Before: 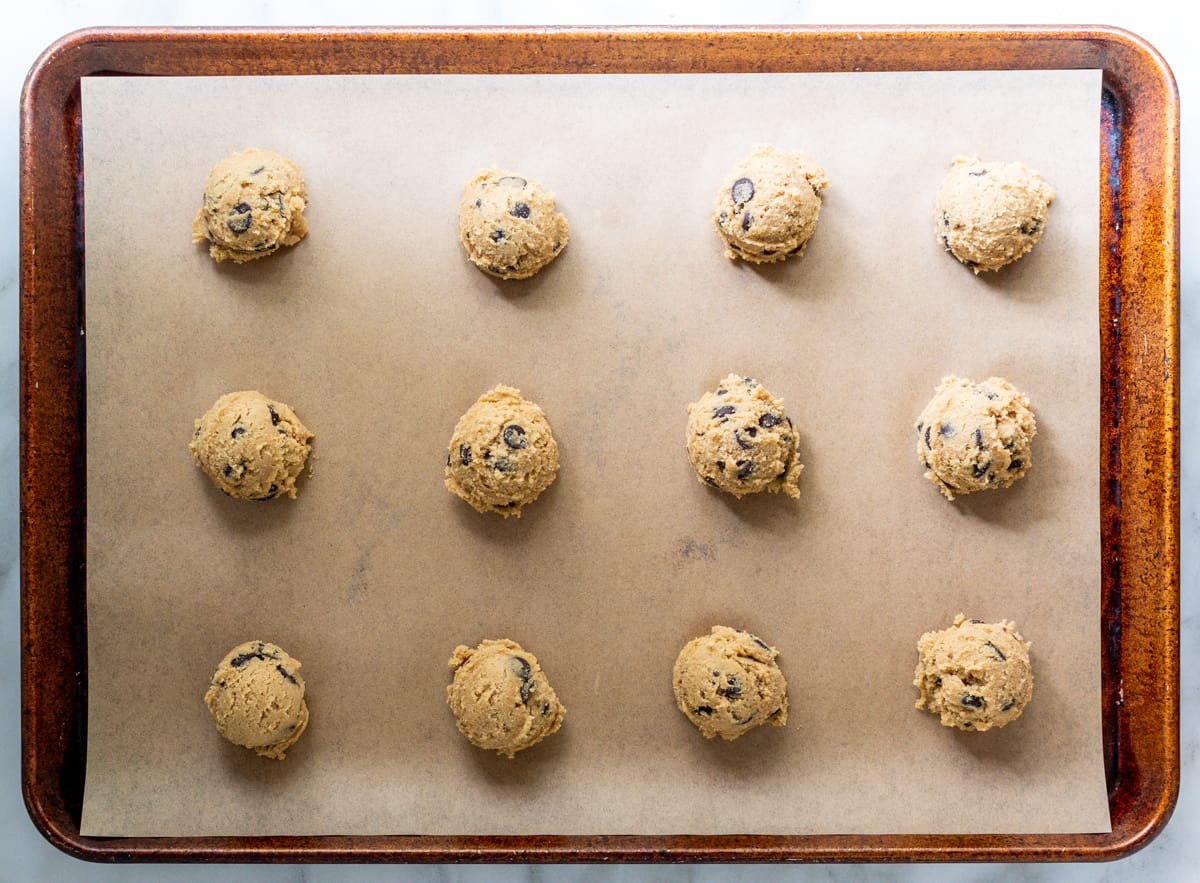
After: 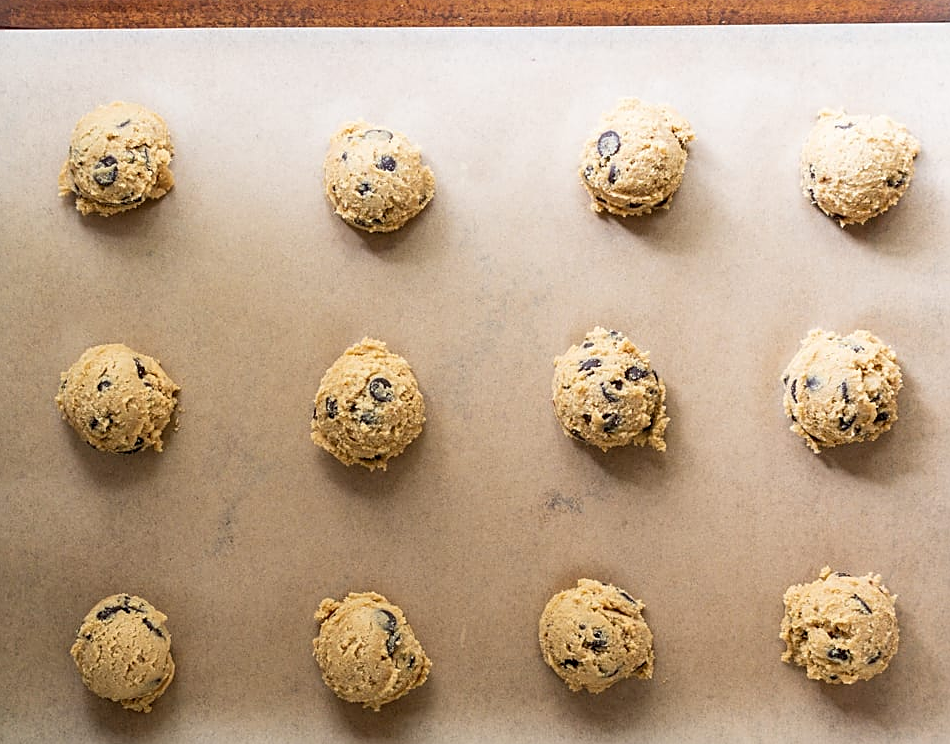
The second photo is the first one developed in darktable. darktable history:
crop: left 11.225%, top 5.381%, right 9.565%, bottom 10.314%
sharpen: on, module defaults
